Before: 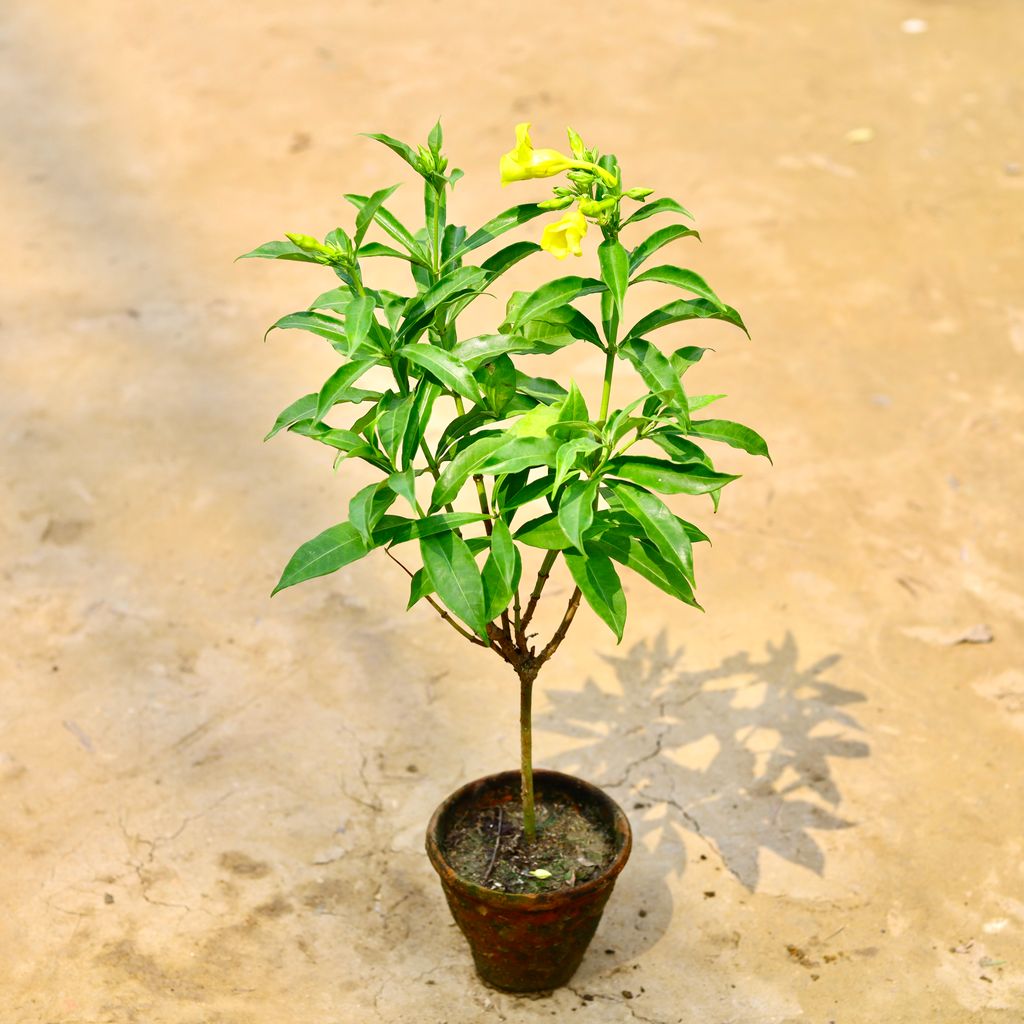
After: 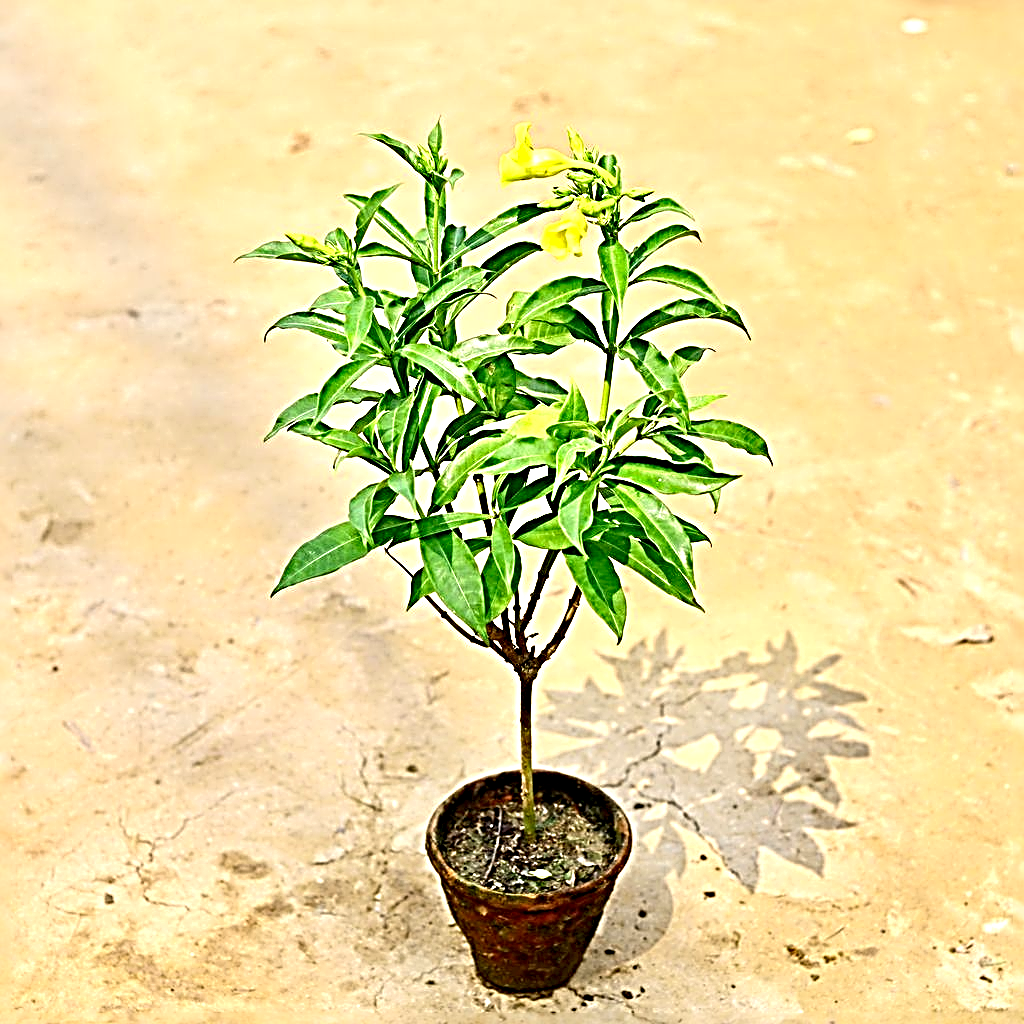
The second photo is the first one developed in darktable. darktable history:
exposure: black level correction 0.004, exposure 0.415 EV, compensate highlight preservation false
sharpen: radius 4.053, amount 1.998
